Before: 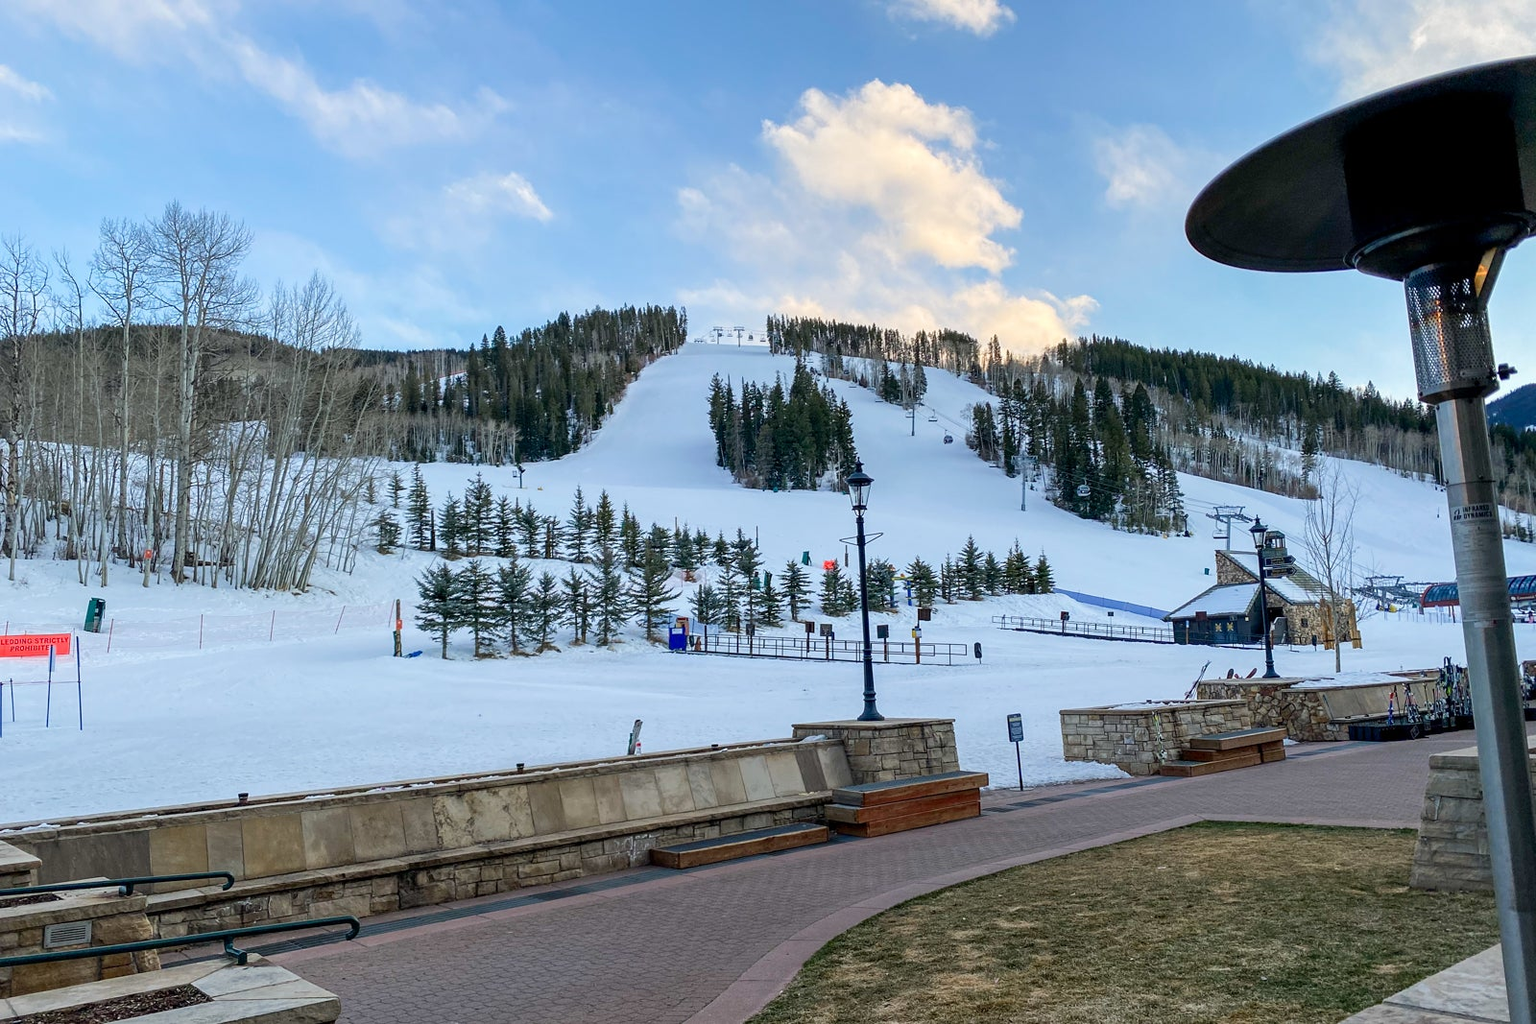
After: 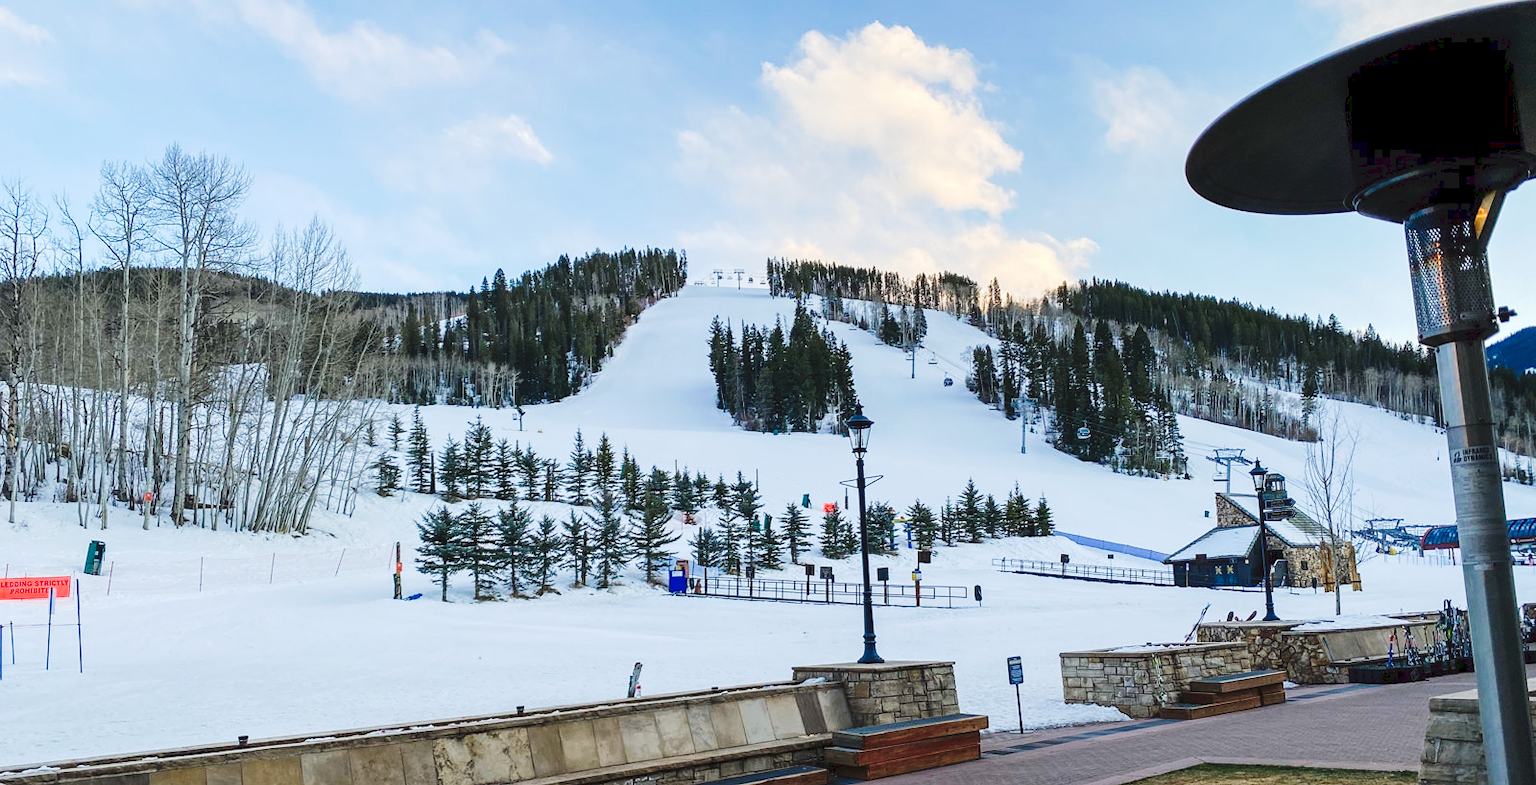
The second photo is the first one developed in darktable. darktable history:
tone curve: curves: ch0 [(0, 0) (0.003, 0.077) (0.011, 0.079) (0.025, 0.085) (0.044, 0.095) (0.069, 0.109) (0.1, 0.124) (0.136, 0.142) (0.177, 0.169) (0.224, 0.207) (0.277, 0.267) (0.335, 0.347) (0.399, 0.442) (0.468, 0.54) (0.543, 0.635) (0.623, 0.726) (0.709, 0.813) (0.801, 0.882) (0.898, 0.934) (1, 1)], preserve colors none
crop: top 5.667%, bottom 17.637%
